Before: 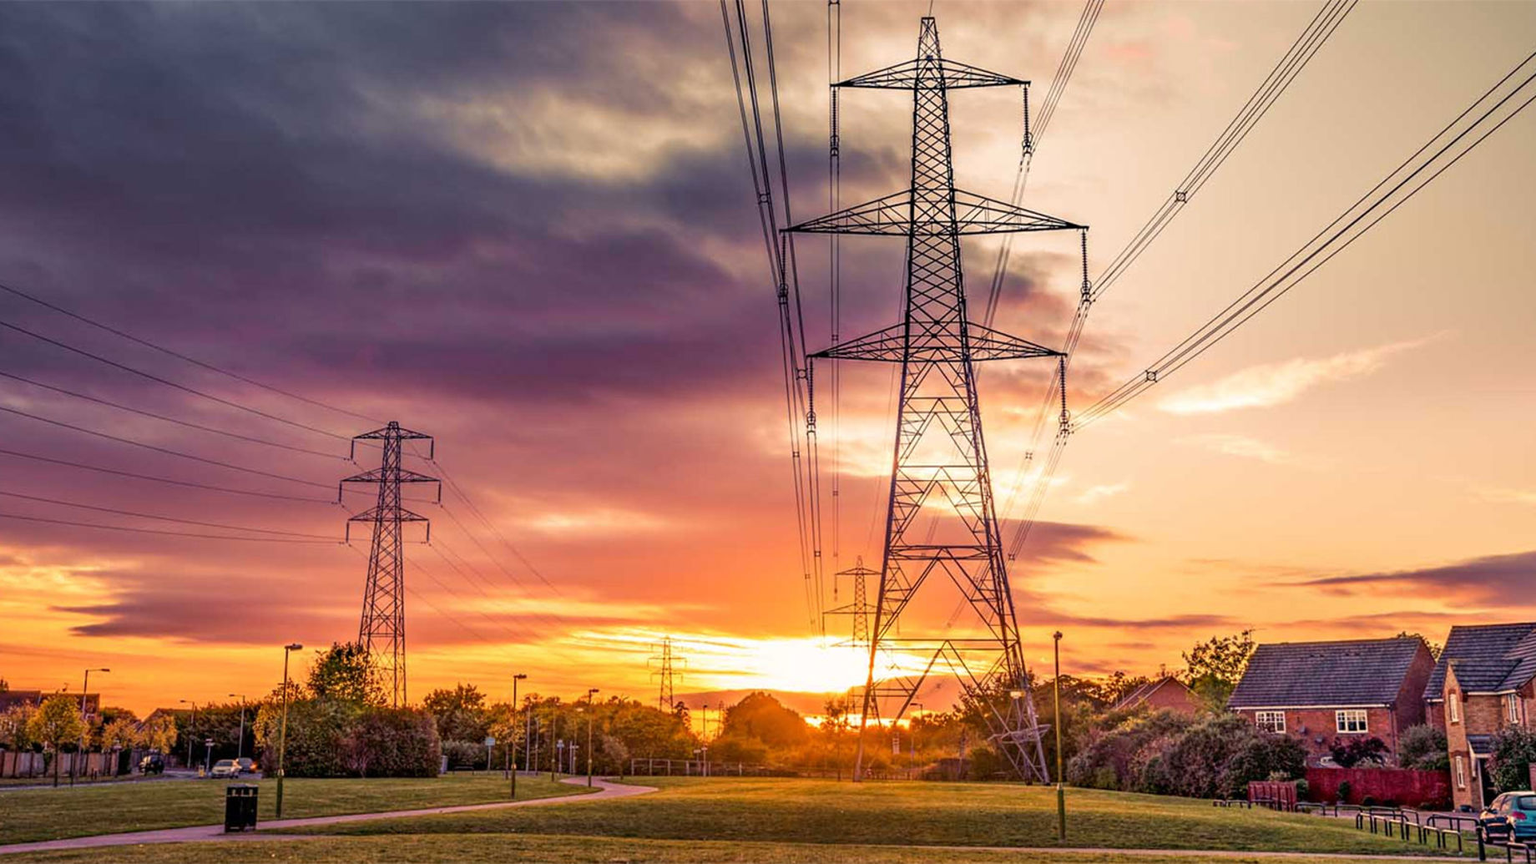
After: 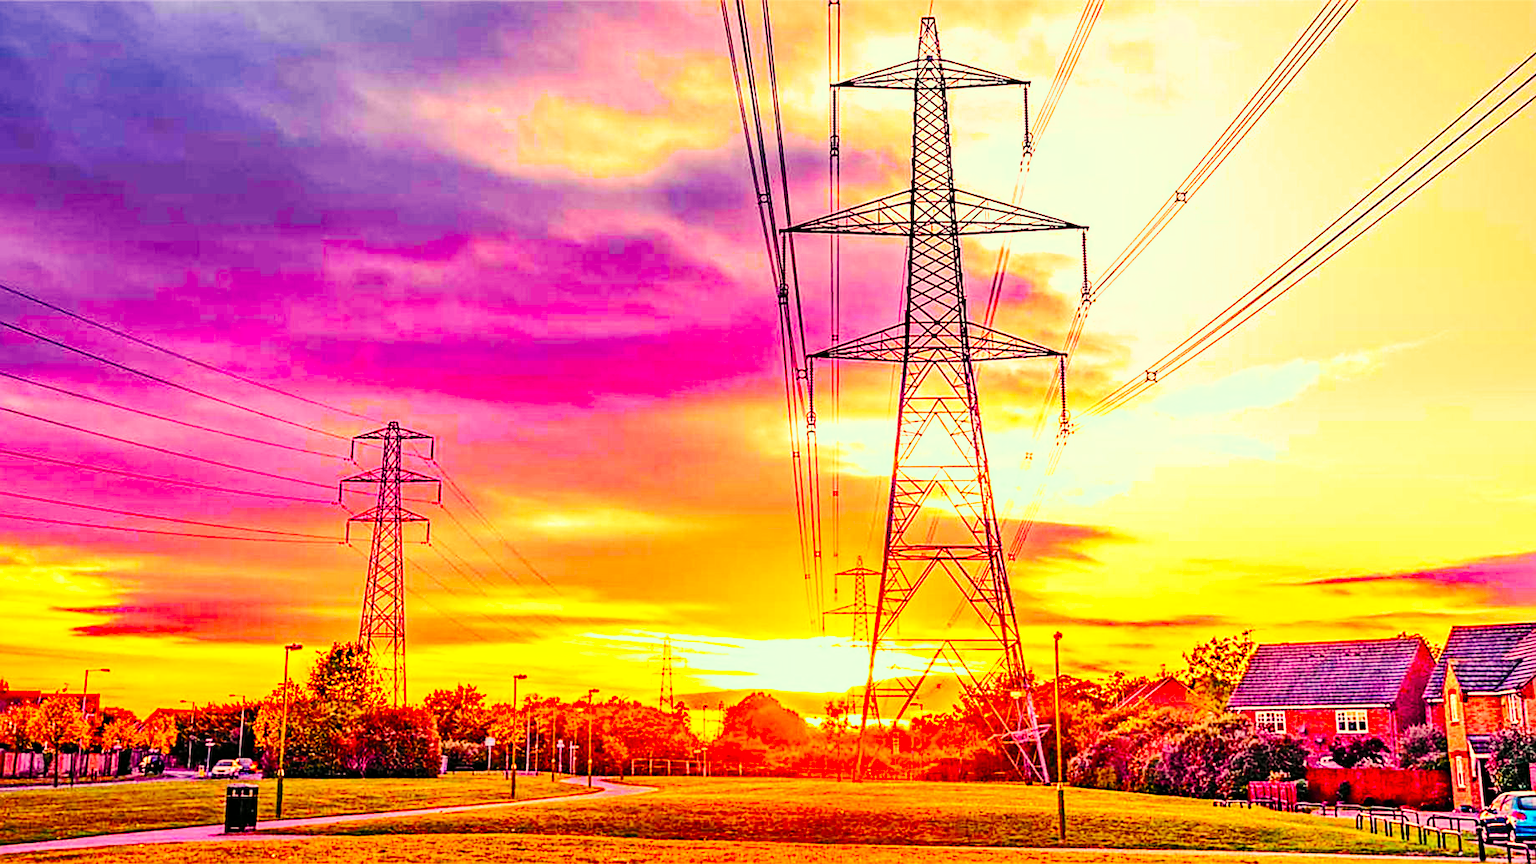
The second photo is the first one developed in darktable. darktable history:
color correction: highlights a* -10.77, highlights b* 9.8, saturation 1.72
white balance: red 1.188, blue 1.11
haze removal: compatibility mode true, adaptive false
sharpen: on, module defaults
tone curve: curves: ch0 [(0, 0) (0.055, 0.057) (0.258, 0.307) (0.434, 0.543) (0.517, 0.657) (0.745, 0.874) (1, 1)]; ch1 [(0, 0) (0.346, 0.307) (0.418, 0.383) (0.46, 0.439) (0.482, 0.493) (0.502, 0.497) (0.517, 0.506) (0.55, 0.561) (0.588, 0.61) (0.646, 0.688) (1, 1)]; ch2 [(0, 0) (0.346, 0.34) (0.431, 0.45) (0.485, 0.499) (0.5, 0.503) (0.527, 0.508) (0.545, 0.562) (0.679, 0.706) (1, 1)], color space Lab, independent channels, preserve colors none
base curve: curves: ch0 [(0, 0) (0.028, 0.03) (0.121, 0.232) (0.46, 0.748) (0.859, 0.968) (1, 1)], preserve colors none
